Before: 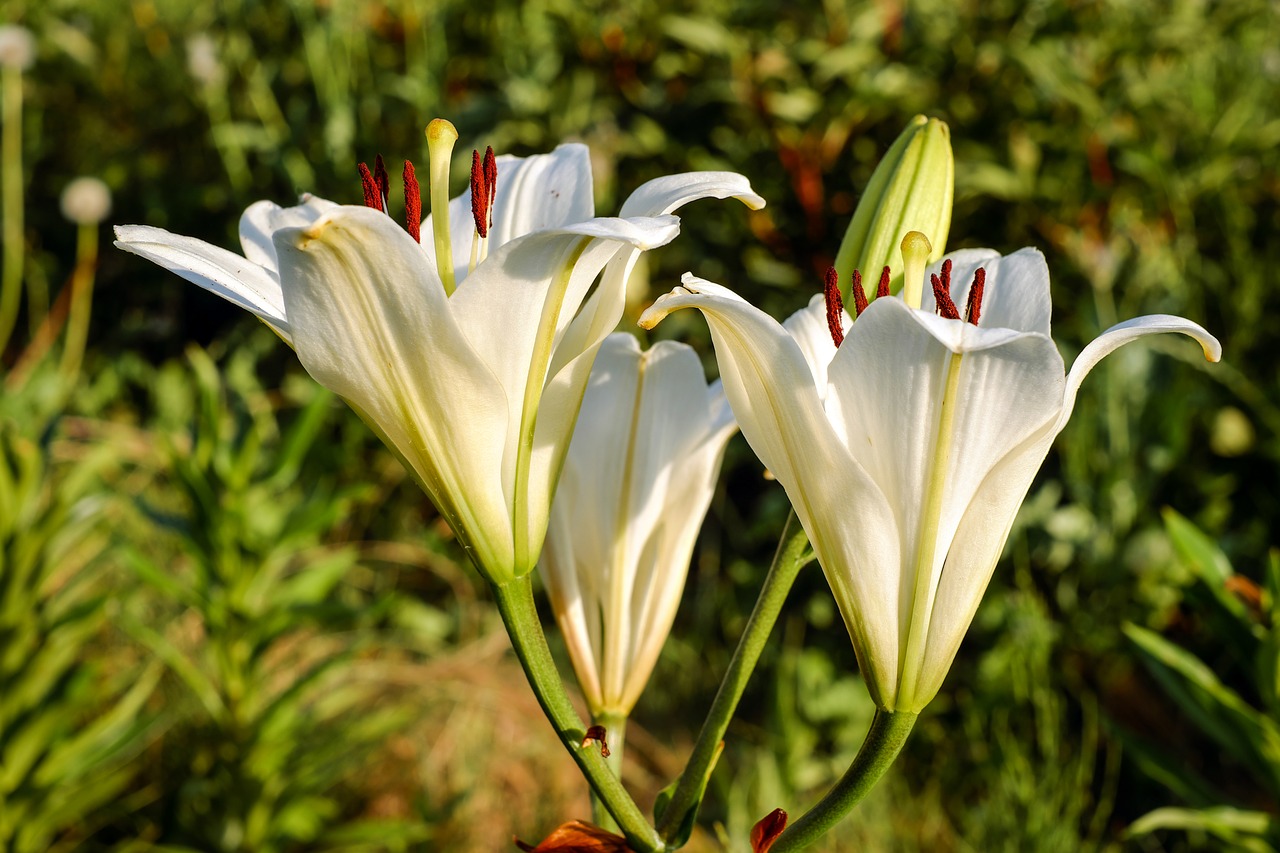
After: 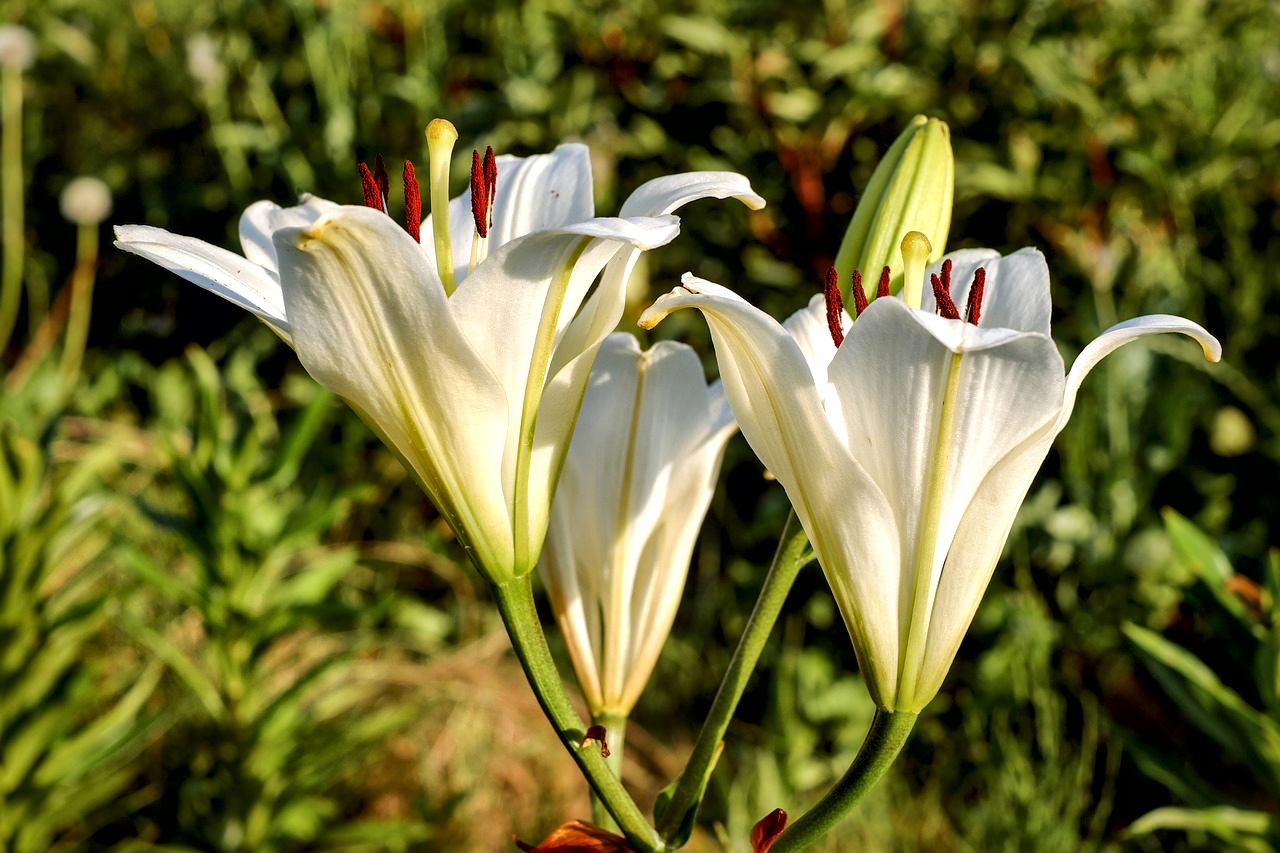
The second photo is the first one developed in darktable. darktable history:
local contrast: mode bilateral grid, contrast 25, coarseness 61, detail 151%, midtone range 0.2
